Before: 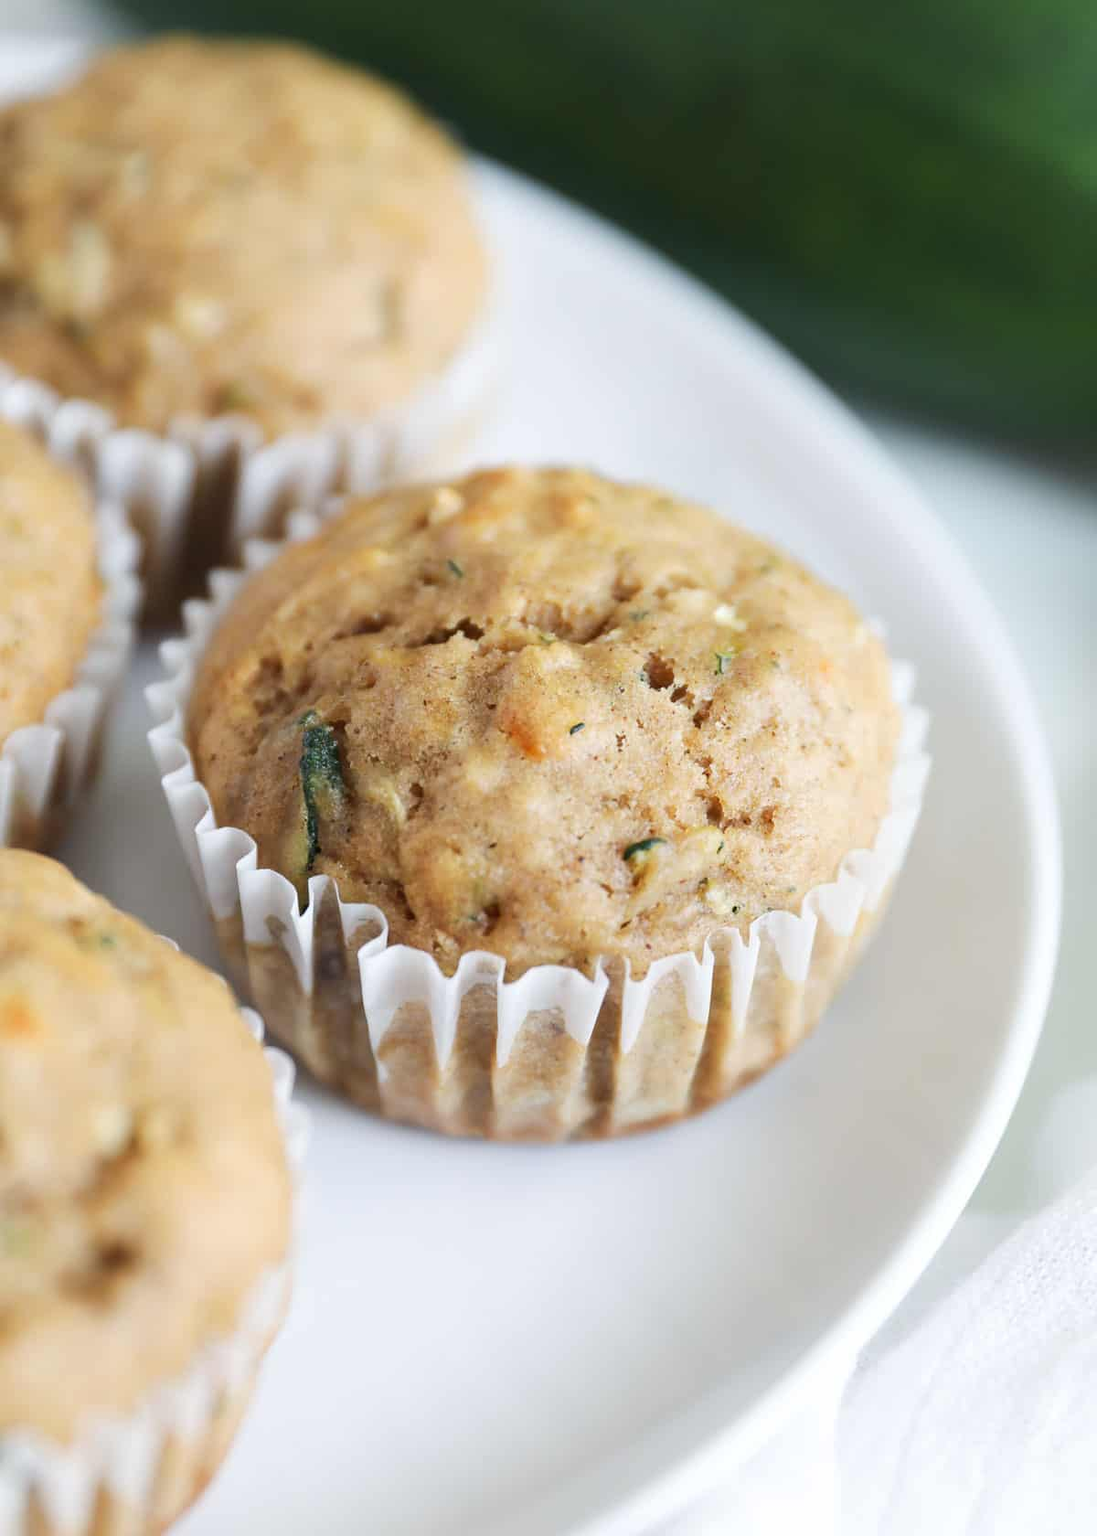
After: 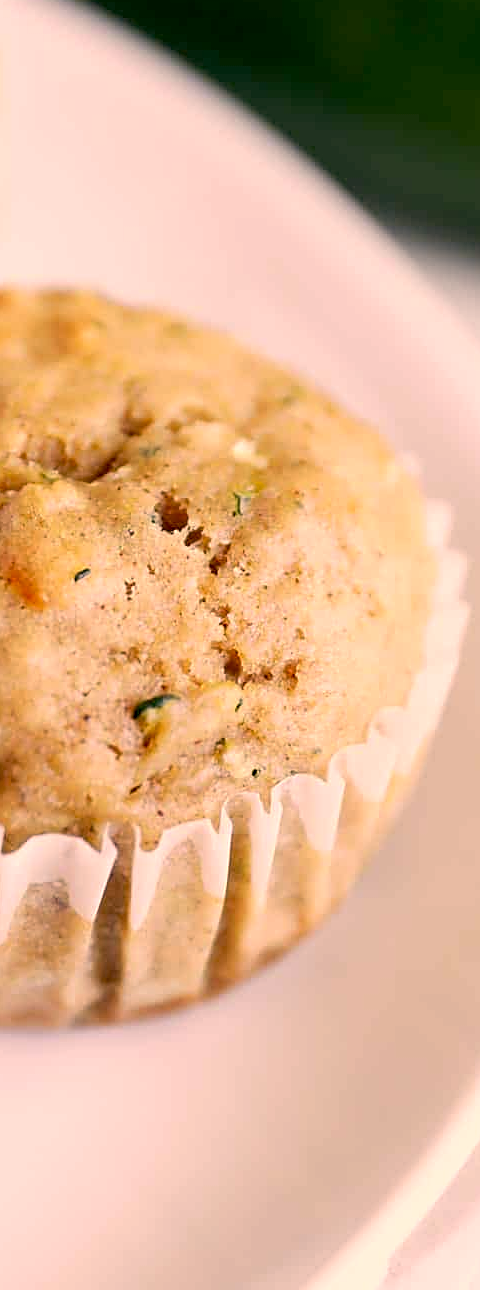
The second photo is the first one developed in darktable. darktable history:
color correction: highlights a* 17.77, highlights b* 18.52
crop: left 45.755%, top 13.236%, right 14.225%, bottom 9.966%
sharpen: on, module defaults
exposure: black level correction 0.016, exposure -0.007 EV, compensate highlight preservation false
